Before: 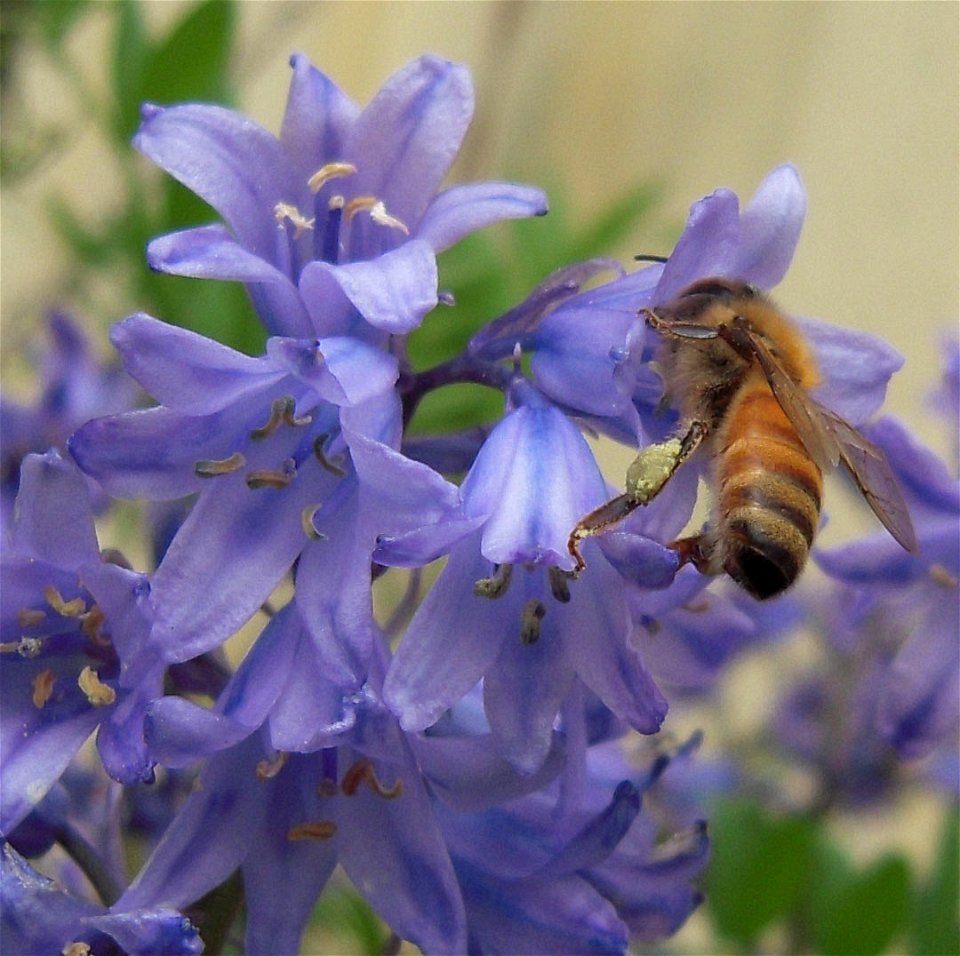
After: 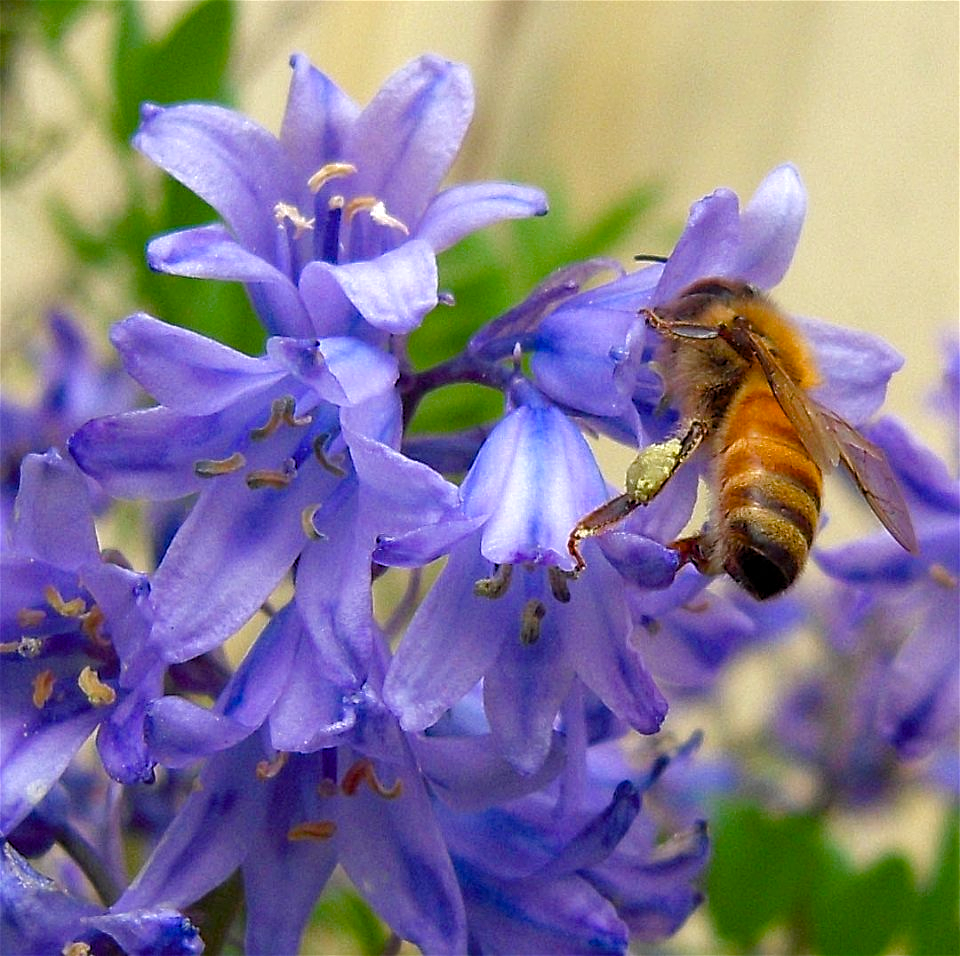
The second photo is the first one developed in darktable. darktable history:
sharpen: on, module defaults
color balance rgb: highlights gain › chroma 0.228%, highlights gain › hue 331.76°, perceptual saturation grading › global saturation 20%, perceptual saturation grading › highlights -24.824%, perceptual saturation grading › shadows 50.105%, perceptual brilliance grading › global brilliance 11.139%
